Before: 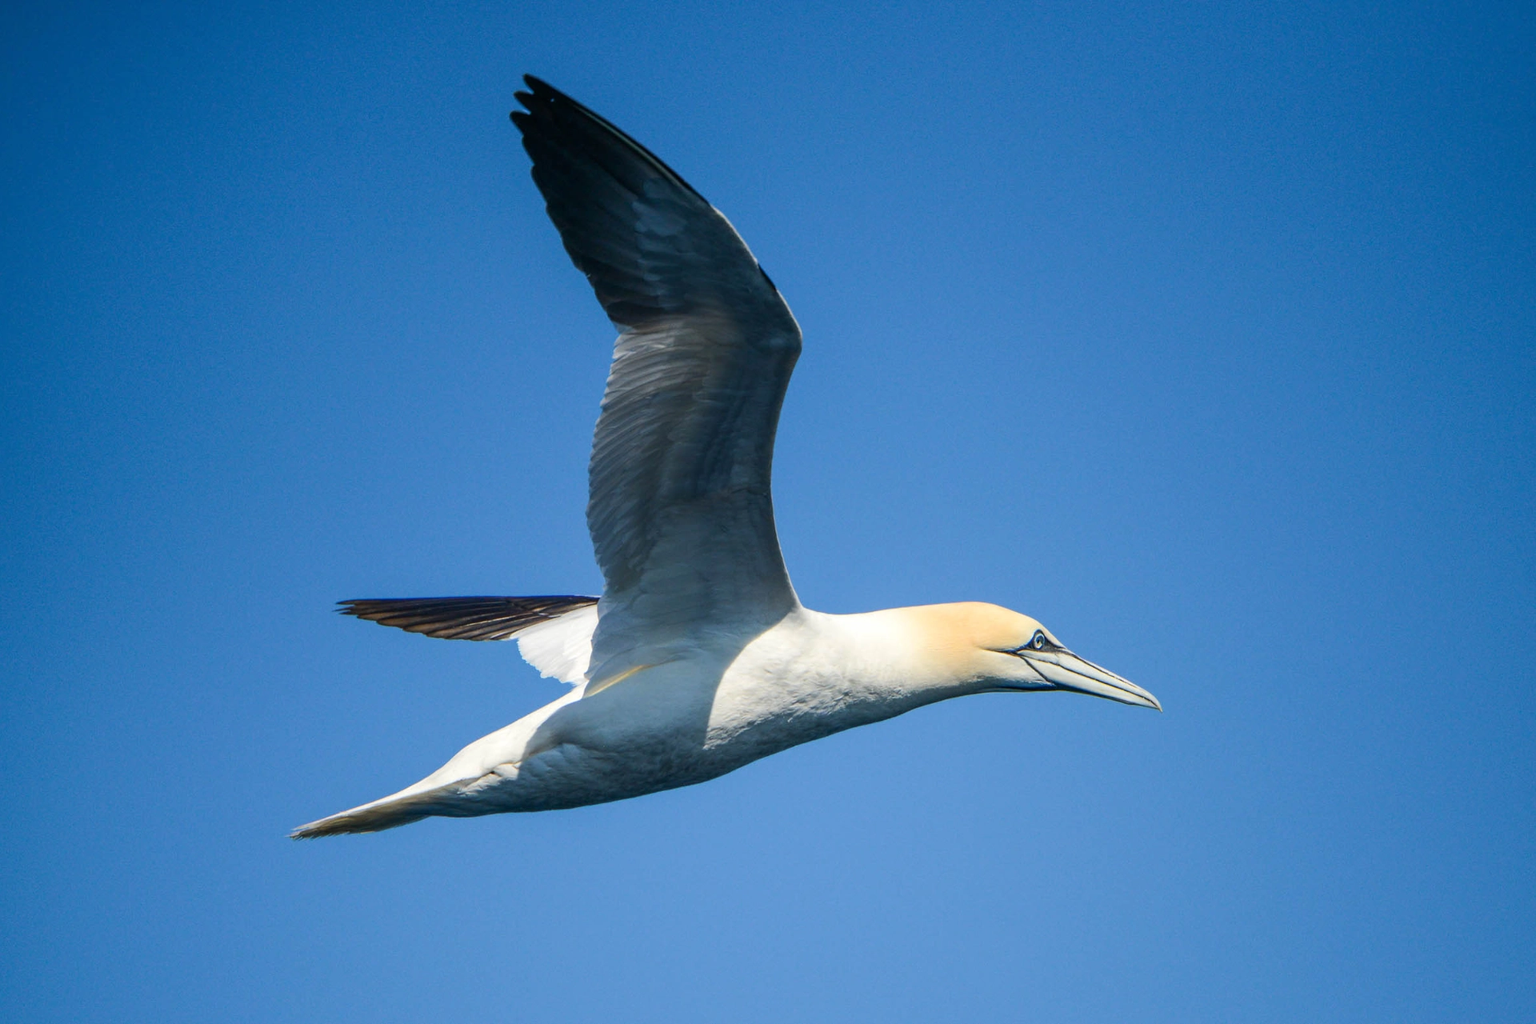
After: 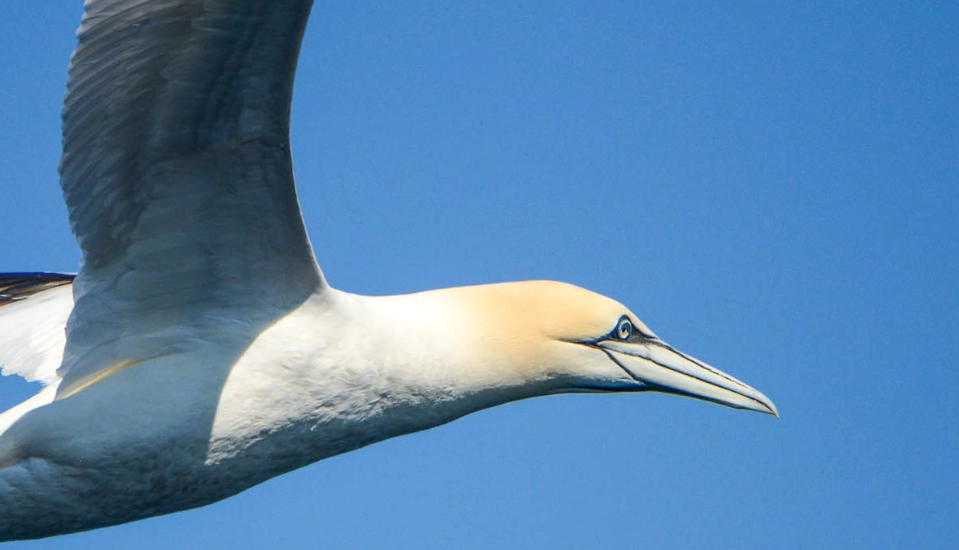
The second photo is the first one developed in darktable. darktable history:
levels: levels [0, 0.498, 0.996]
crop: left 35.129%, top 36.887%, right 14.904%, bottom 20.079%
